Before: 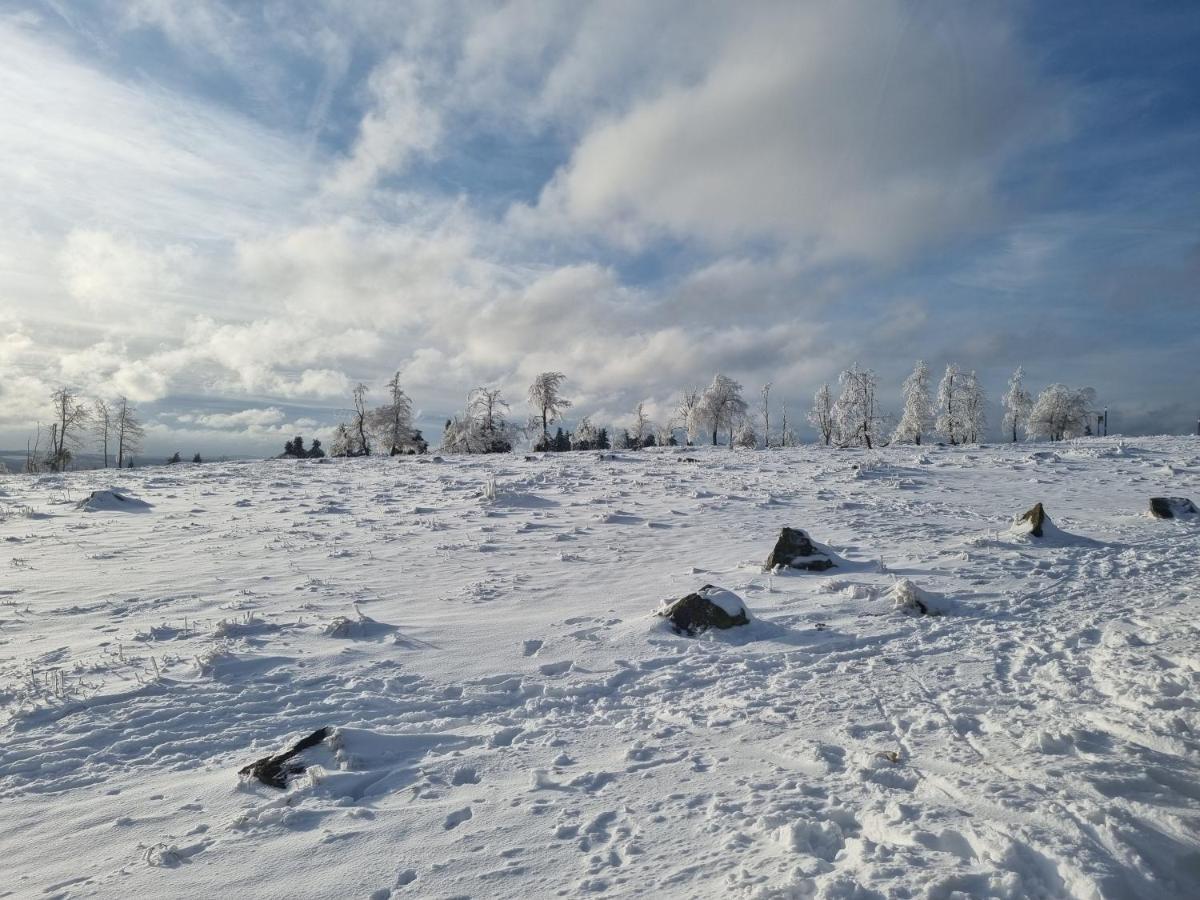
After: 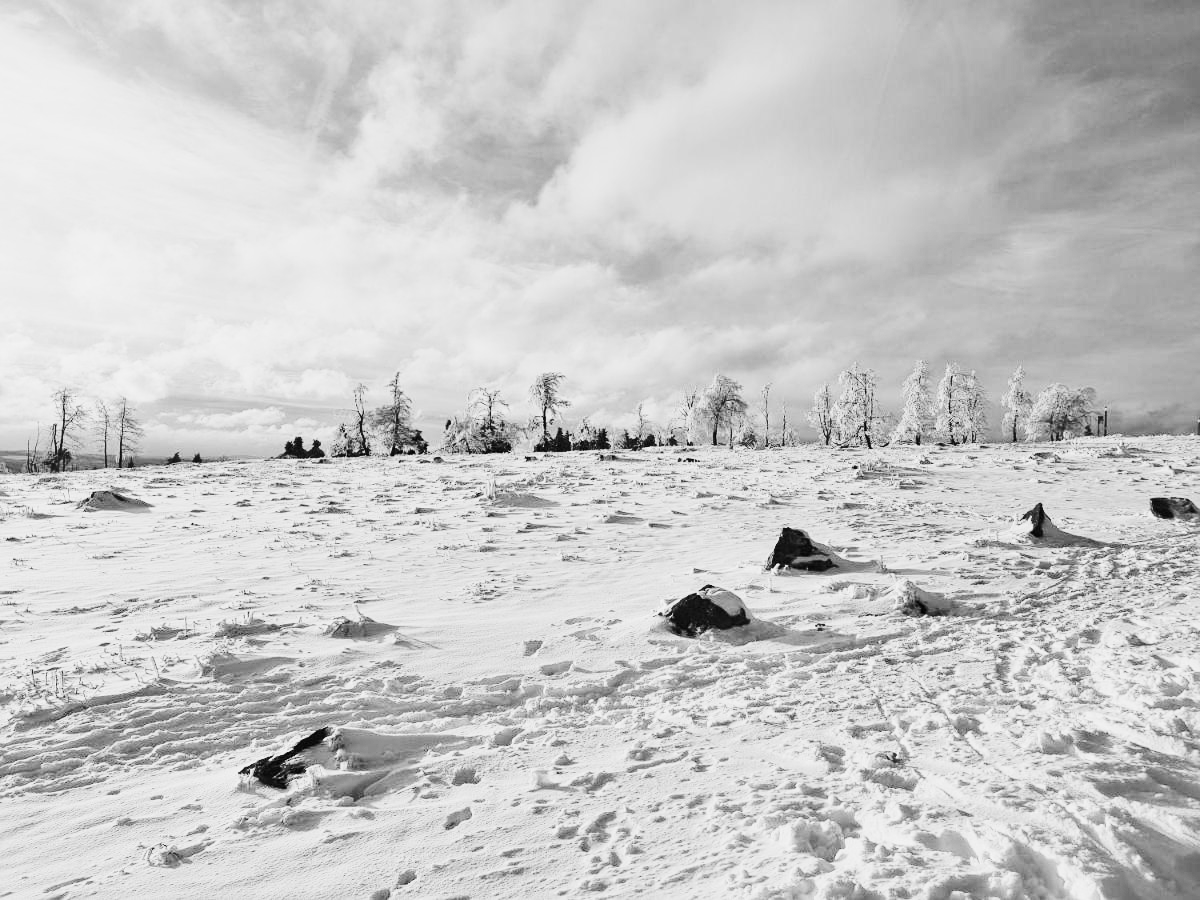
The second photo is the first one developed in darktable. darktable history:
tone equalizer: on, module defaults
monochrome: on, module defaults
exposure: black level correction 0, exposure 1.675 EV, compensate exposure bias true, compensate highlight preservation false
sigmoid: contrast 1.8, skew -0.2, preserve hue 0%, red attenuation 0.1, red rotation 0.035, green attenuation 0.1, green rotation -0.017, blue attenuation 0.15, blue rotation -0.052, base primaries Rec2020
sharpen: amount 0.2
shadows and highlights: soften with gaussian
color balance: lift [1.005, 0.99, 1.007, 1.01], gamma [1, 1.034, 1.032, 0.966], gain [0.873, 1.055, 1.067, 0.933]
